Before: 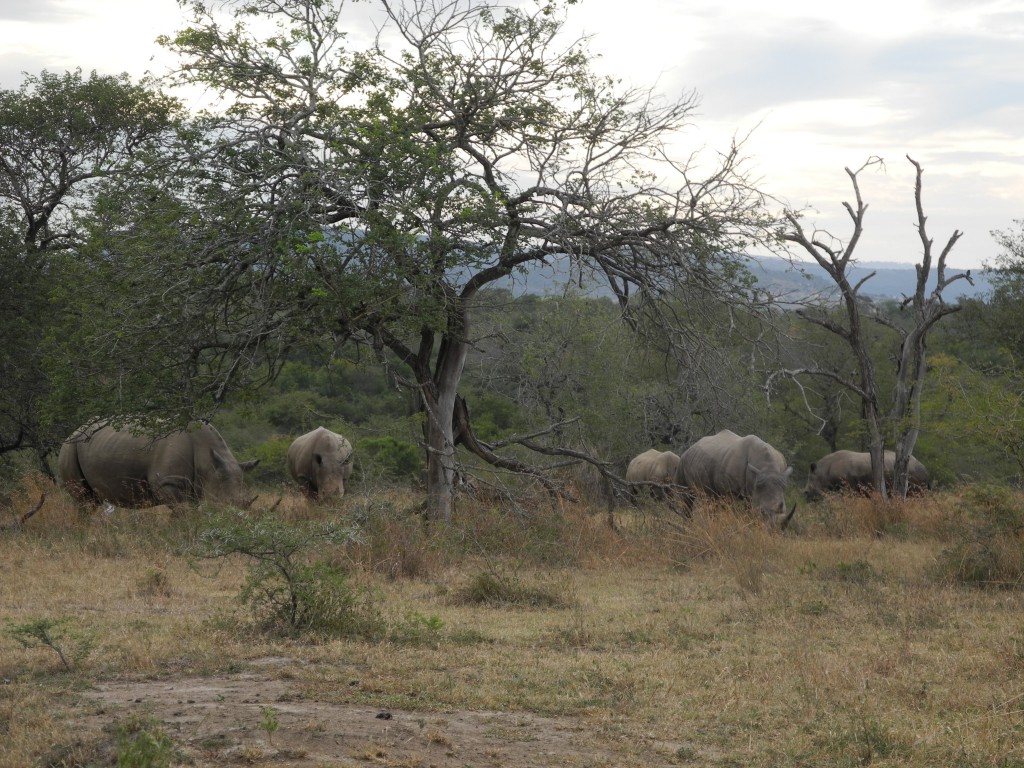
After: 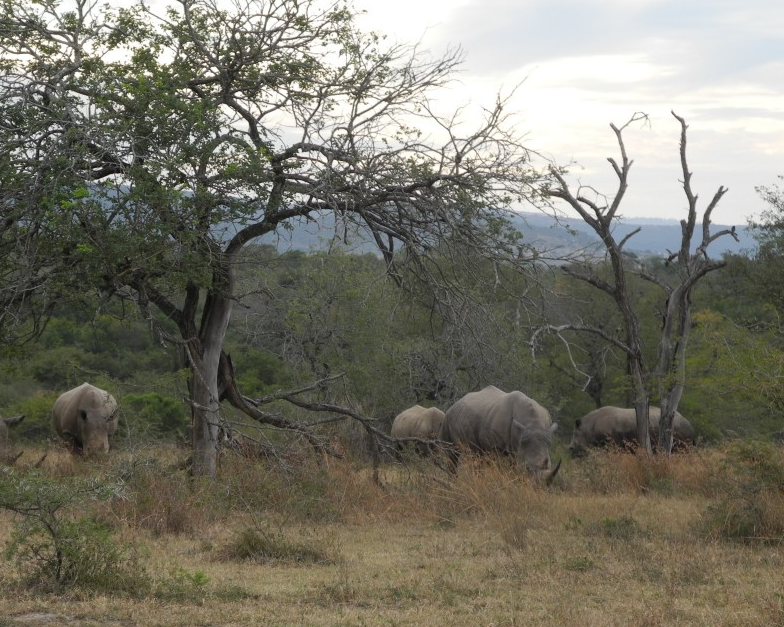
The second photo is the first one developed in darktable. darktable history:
crop: left 22.95%, top 5.842%, bottom 11.746%
